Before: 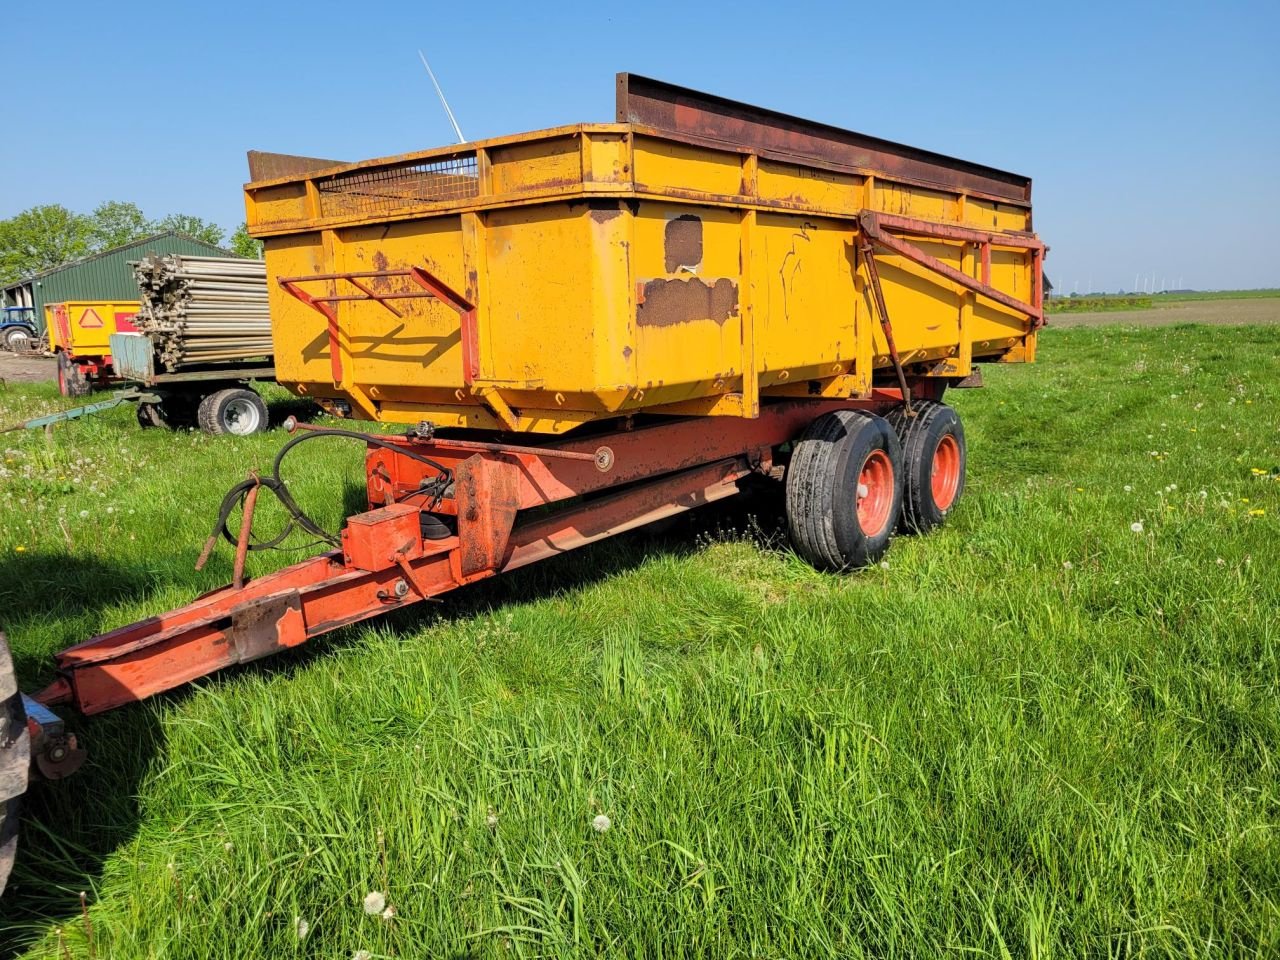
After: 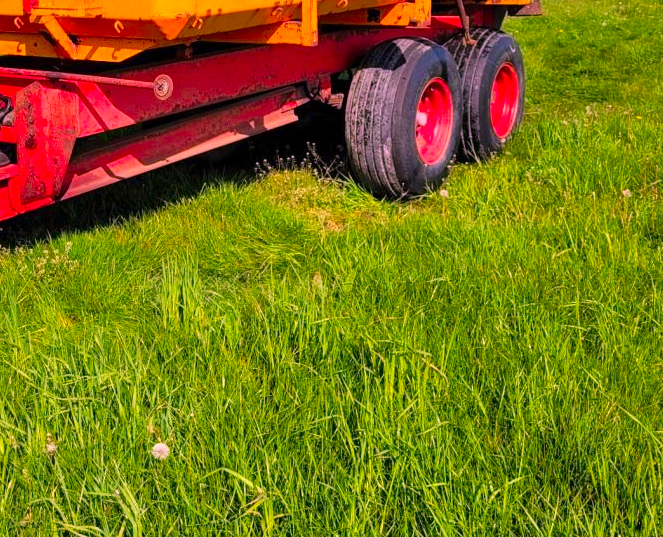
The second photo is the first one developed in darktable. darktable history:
color correction: highlights a* 19.5, highlights b* -11.53, saturation 1.69
crop: left 34.479%, top 38.822%, right 13.718%, bottom 5.172%
